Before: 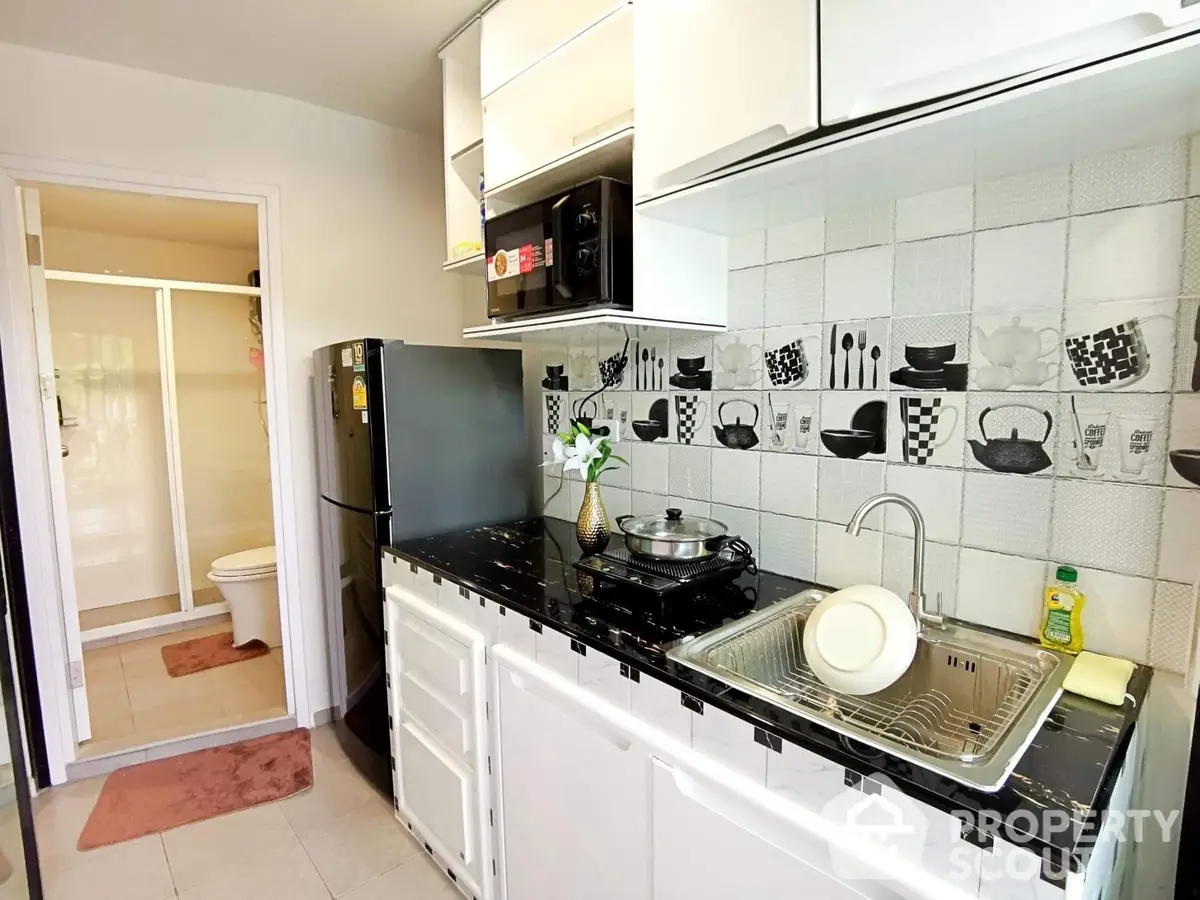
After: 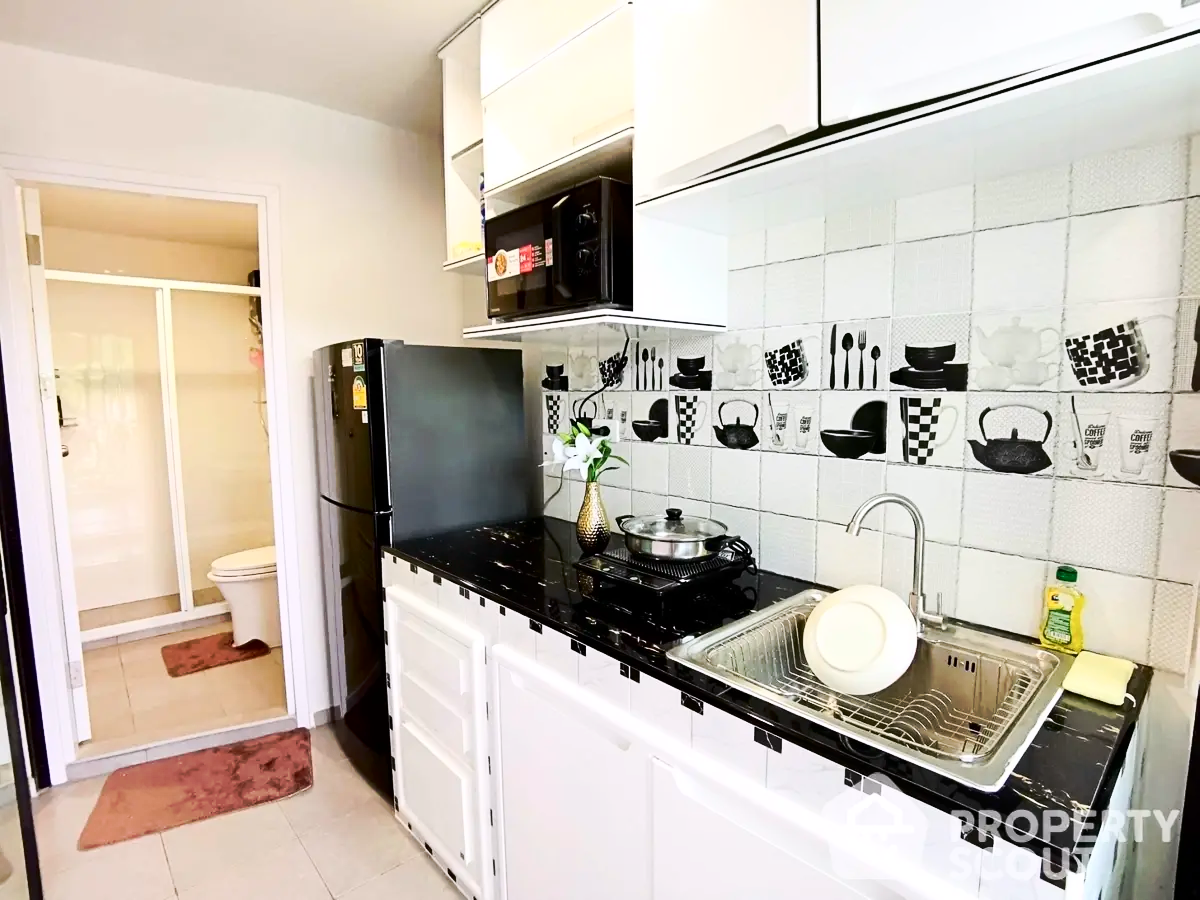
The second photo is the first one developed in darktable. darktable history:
white balance: red 1.009, blue 1.027
tone curve: curves: ch0 [(0, 0) (0.003, 0.003) (0.011, 0.011) (0.025, 0.024) (0.044, 0.043) (0.069, 0.068) (0.1, 0.098) (0.136, 0.133) (0.177, 0.173) (0.224, 0.22) (0.277, 0.271) (0.335, 0.328) (0.399, 0.39) (0.468, 0.458) (0.543, 0.563) (0.623, 0.64) (0.709, 0.722) (0.801, 0.809) (0.898, 0.902) (1, 1)], preserve colors none
contrast brightness saturation: contrast 0.28
